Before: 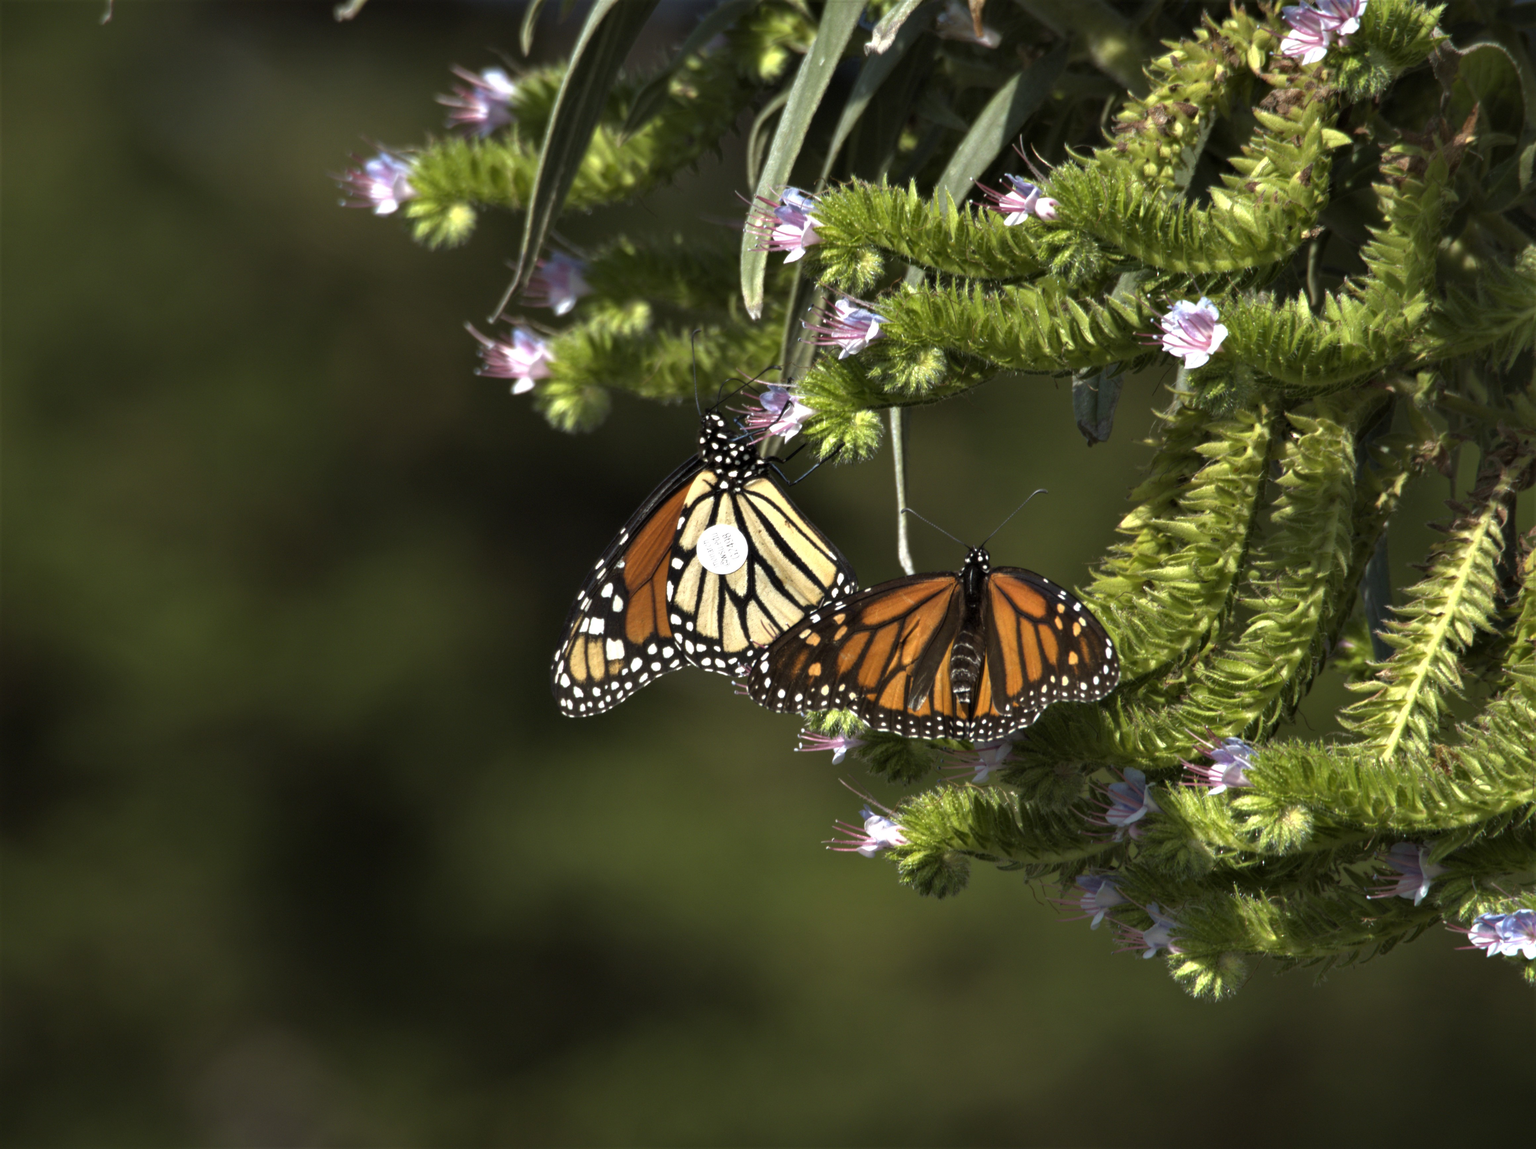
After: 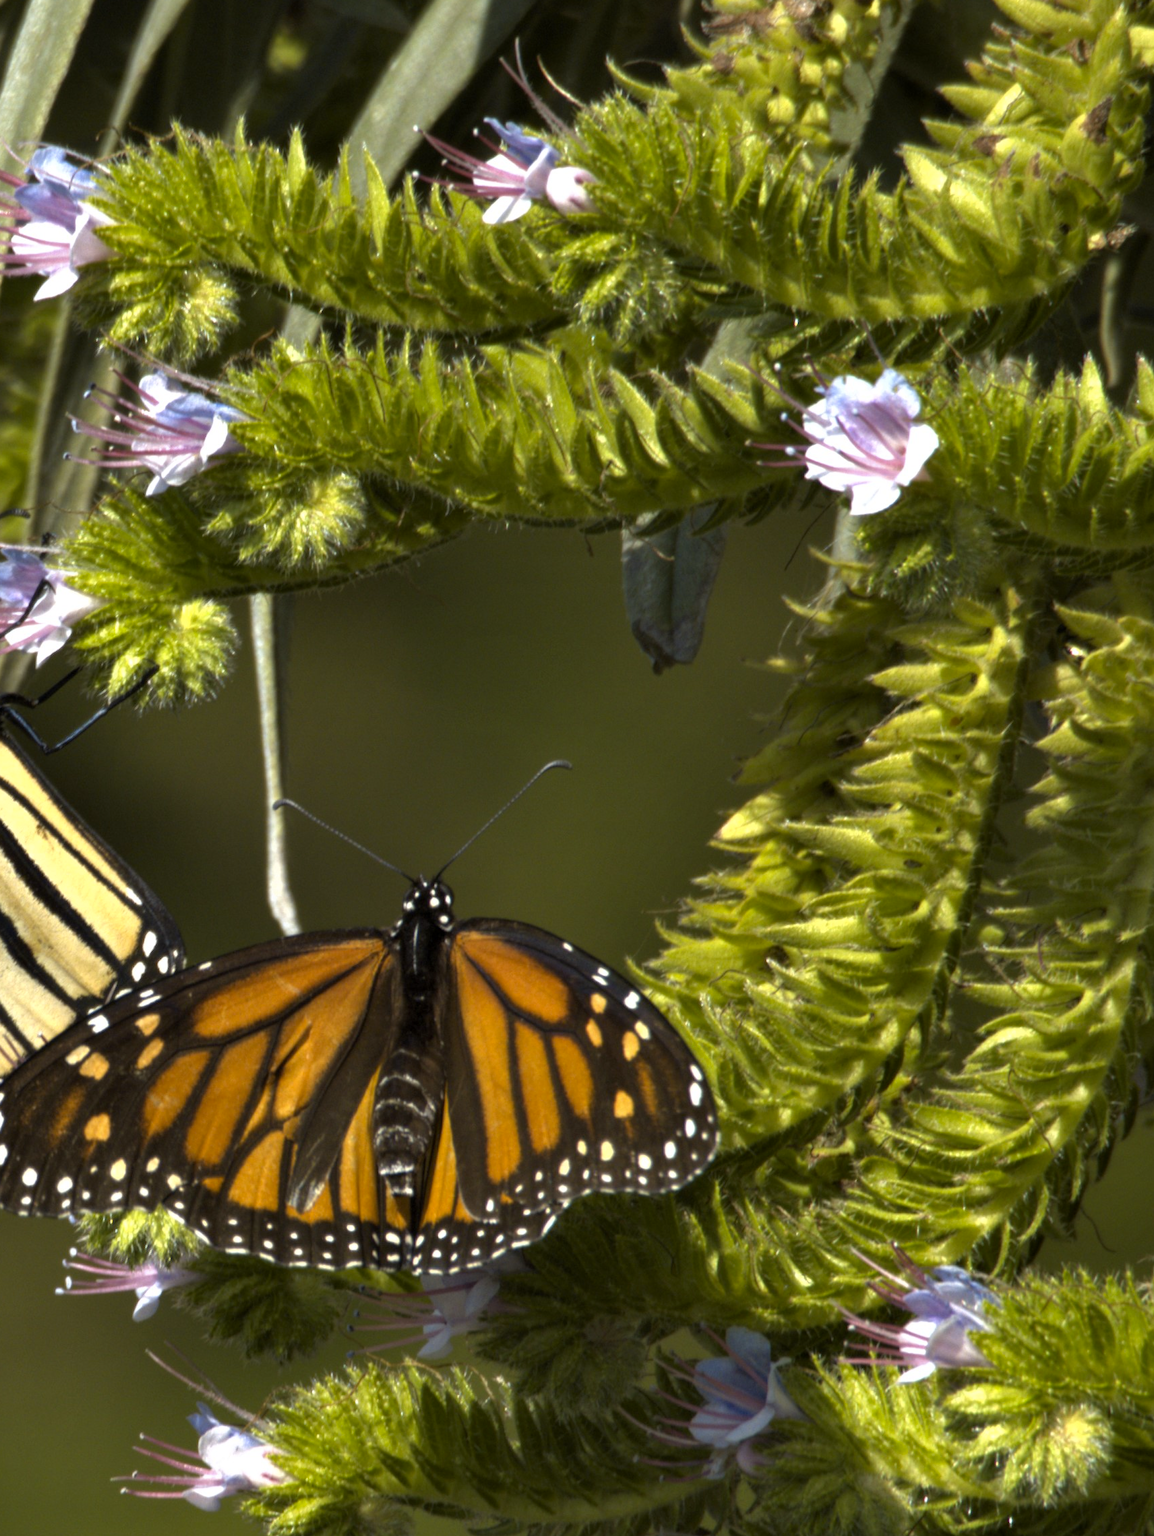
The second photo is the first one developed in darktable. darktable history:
crop and rotate: left 49.936%, top 10.094%, right 13.136%, bottom 24.256%
color contrast: green-magenta contrast 0.85, blue-yellow contrast 1.25, unbound 0
